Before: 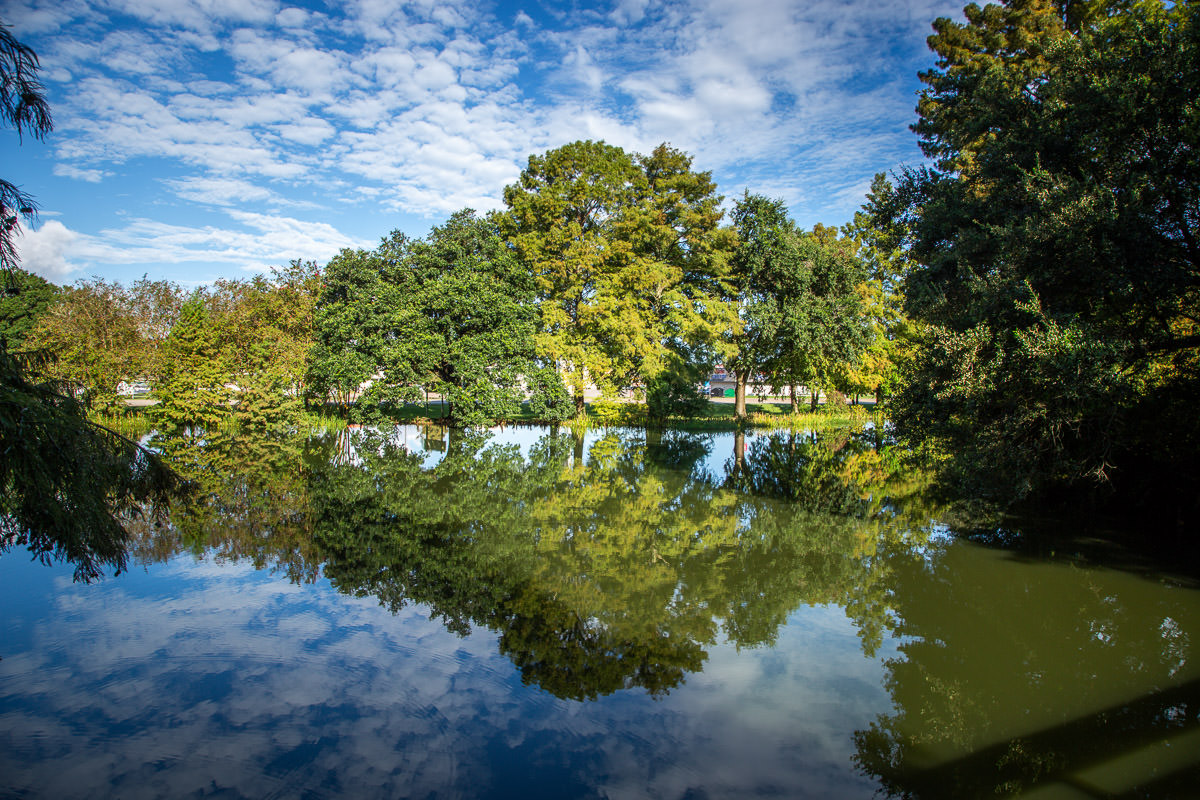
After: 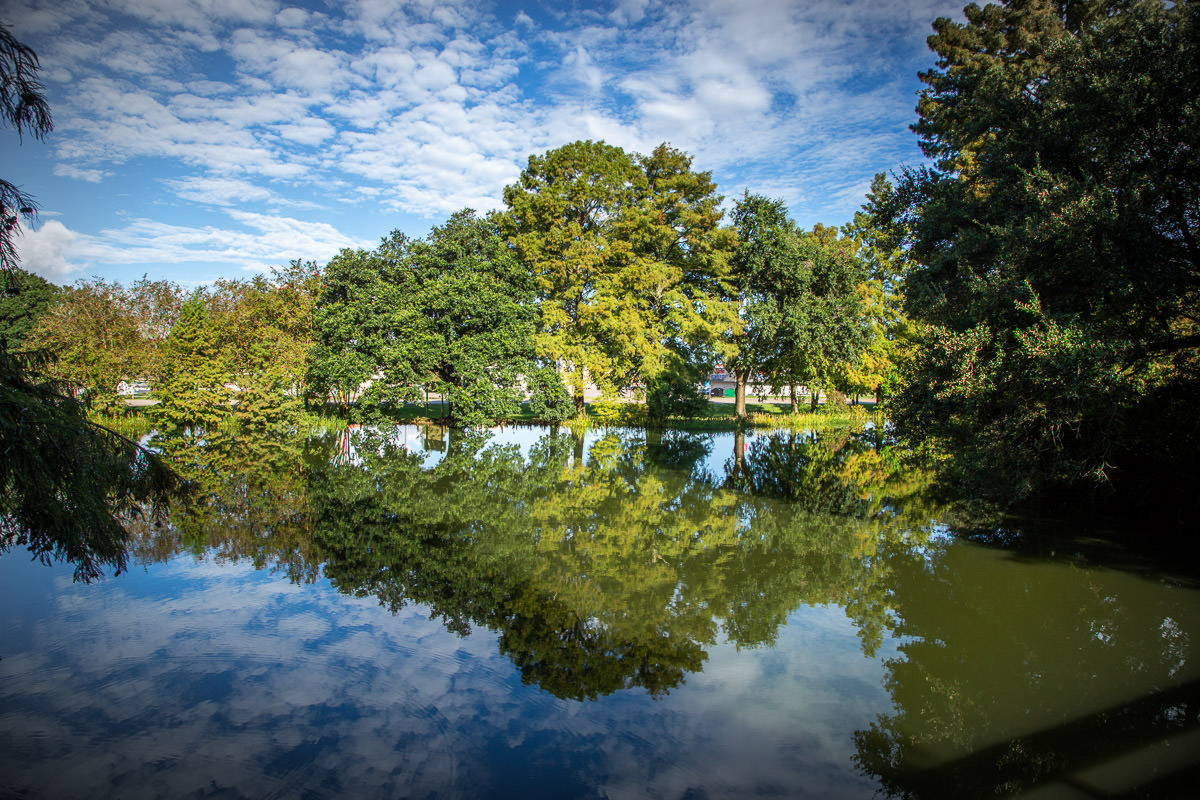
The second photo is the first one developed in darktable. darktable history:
vignetting: fall-off start 86.34%, automatic ratio true
